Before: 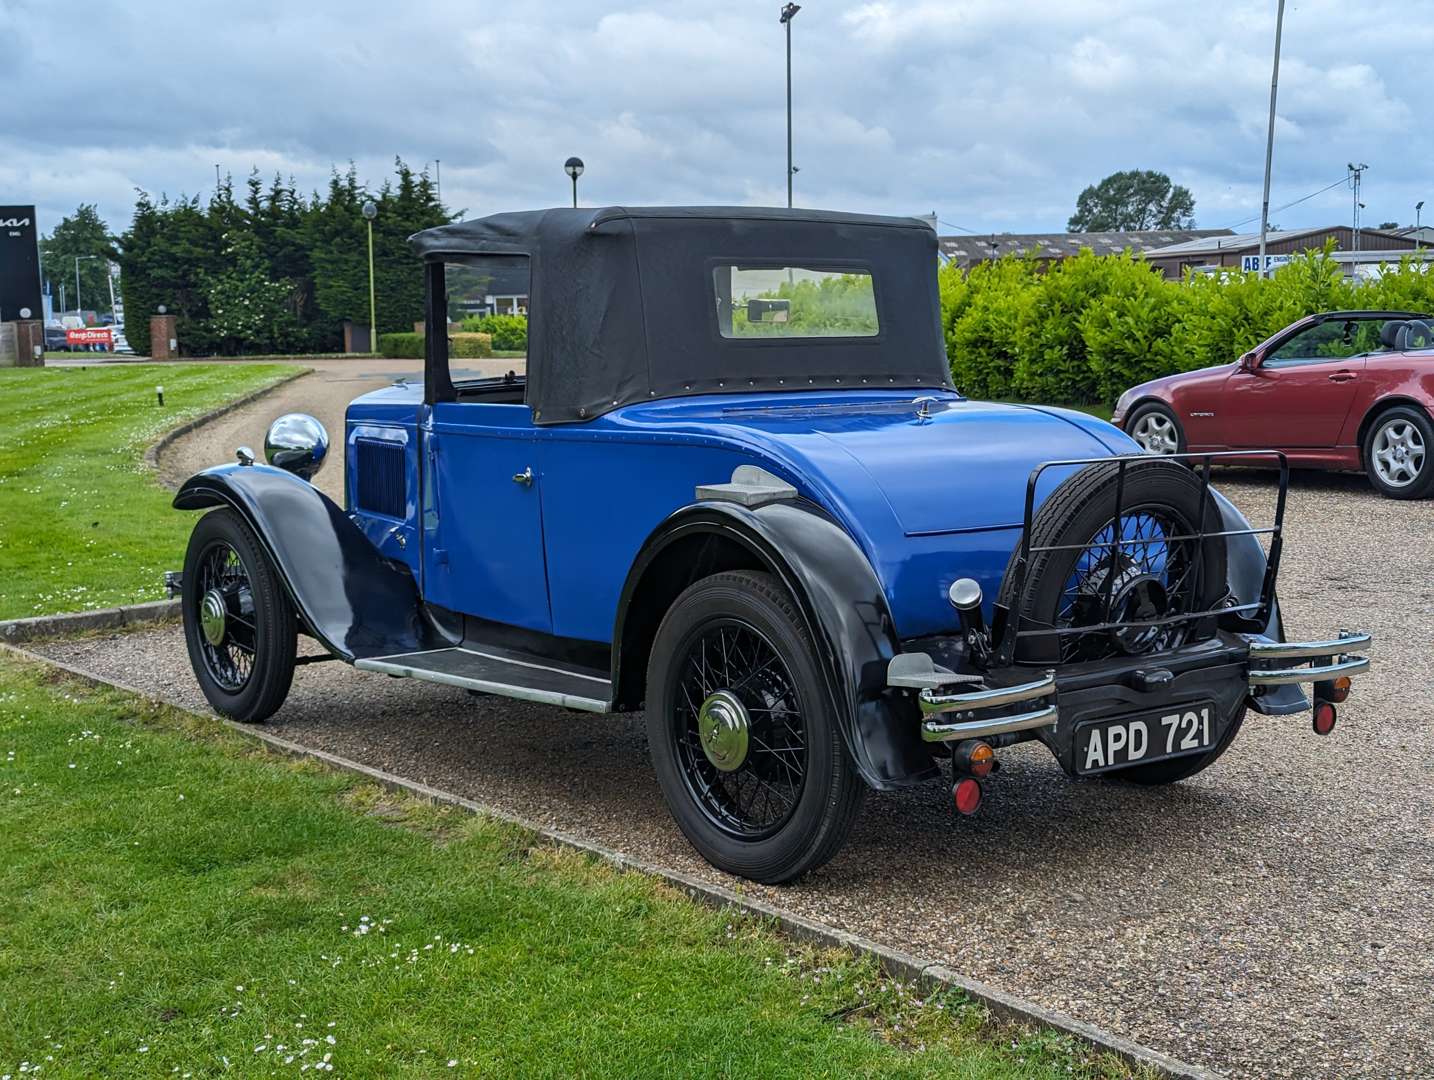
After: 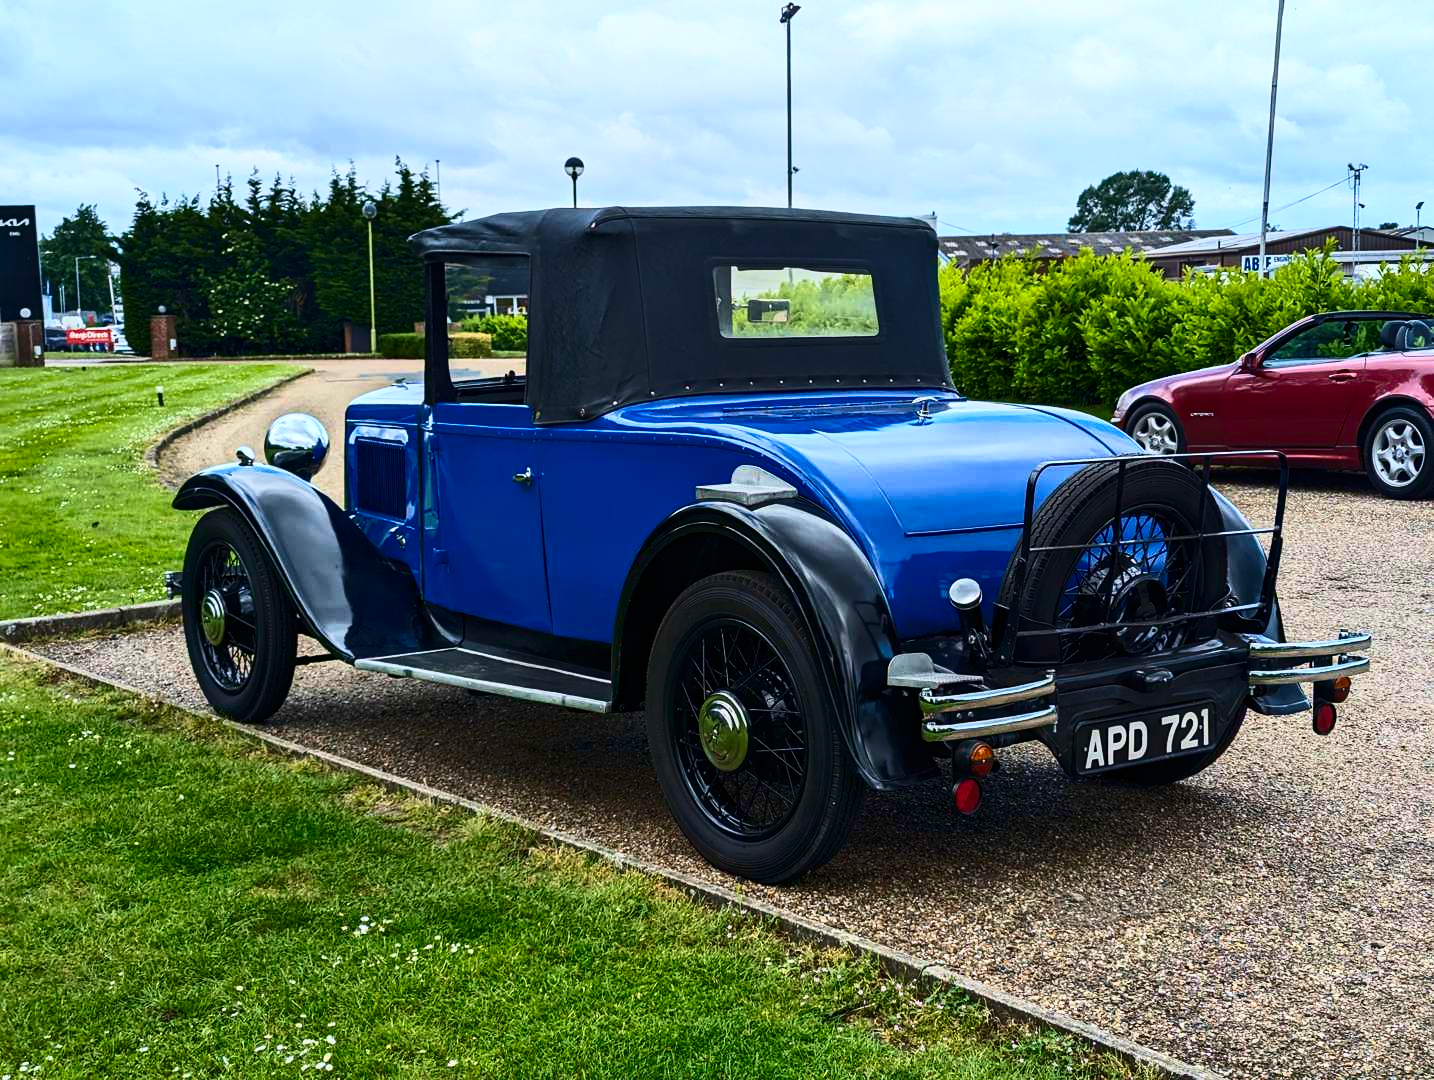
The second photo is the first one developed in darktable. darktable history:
velvia: on, module defaults
base curve: curves: ch0 [(0, 0) (0.303, 0.277) (1, 1)], preserve colors none
contrast brightness saturation: contrast 0.409, brightness 0.051, saturation 0.263
